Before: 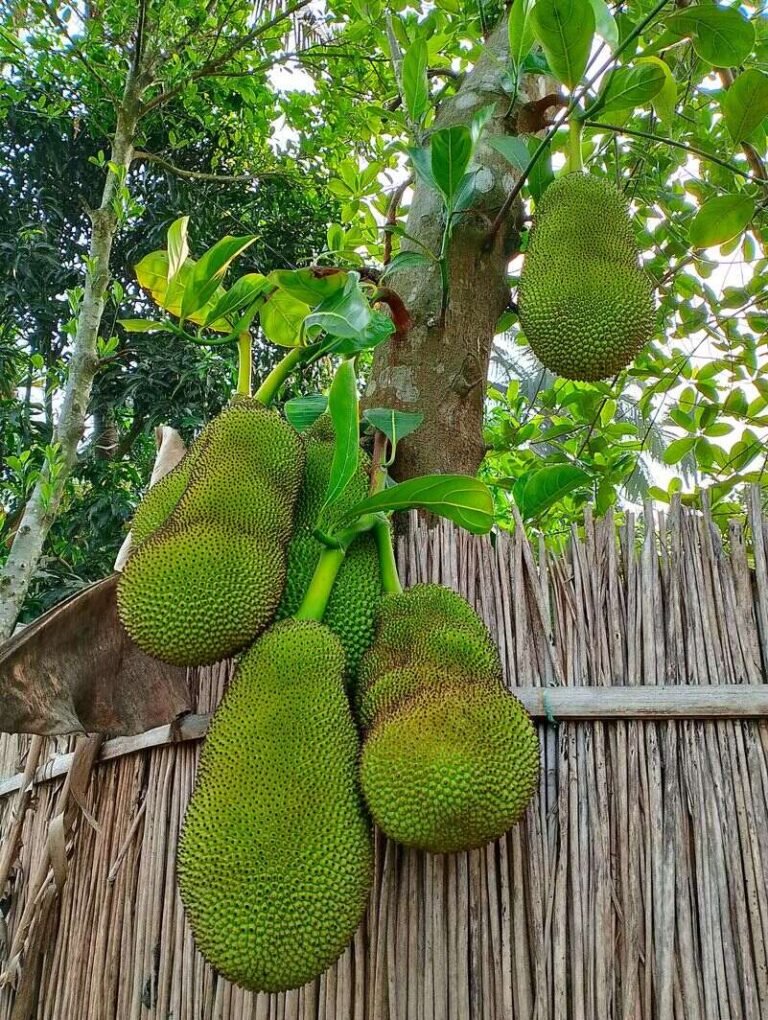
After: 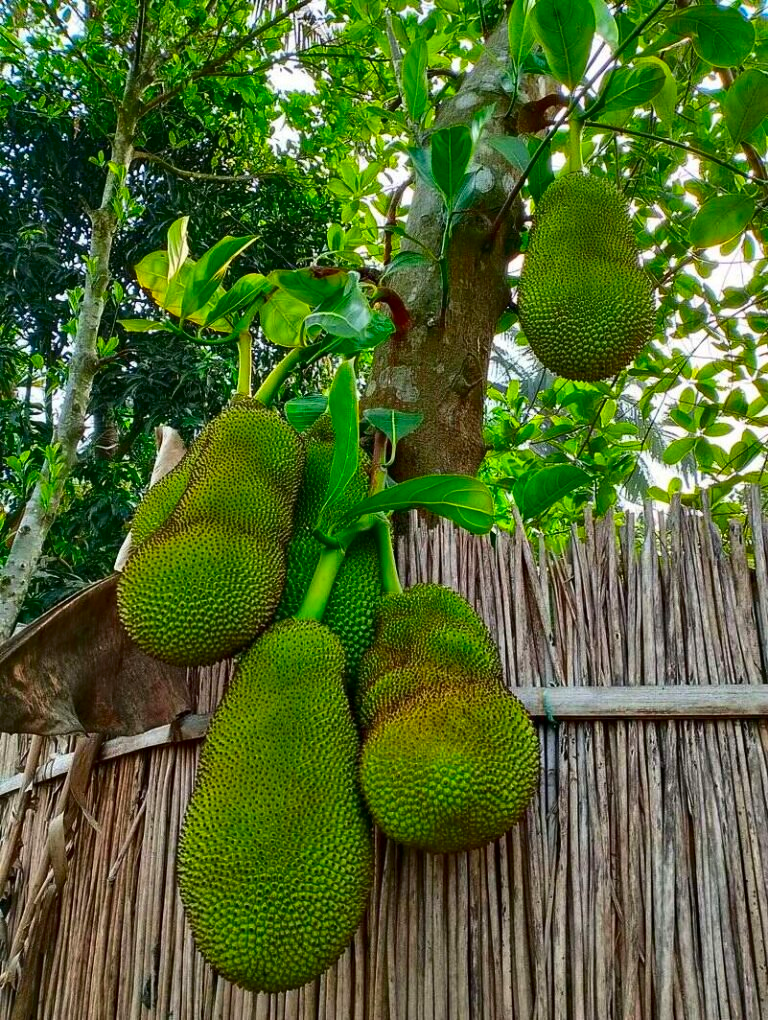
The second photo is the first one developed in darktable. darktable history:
color balance: output saturation 110%
color balance rgb: linear chroma grading › global chroma 1.5%, linear chroma grading › mid-tones -1%, perceptual saturation grading › global saturation -3%, perceptual saturation grading › shadows -2%
contrast brightness saturation: contrast 0.12, brightness -0.12, saturation 0.2
